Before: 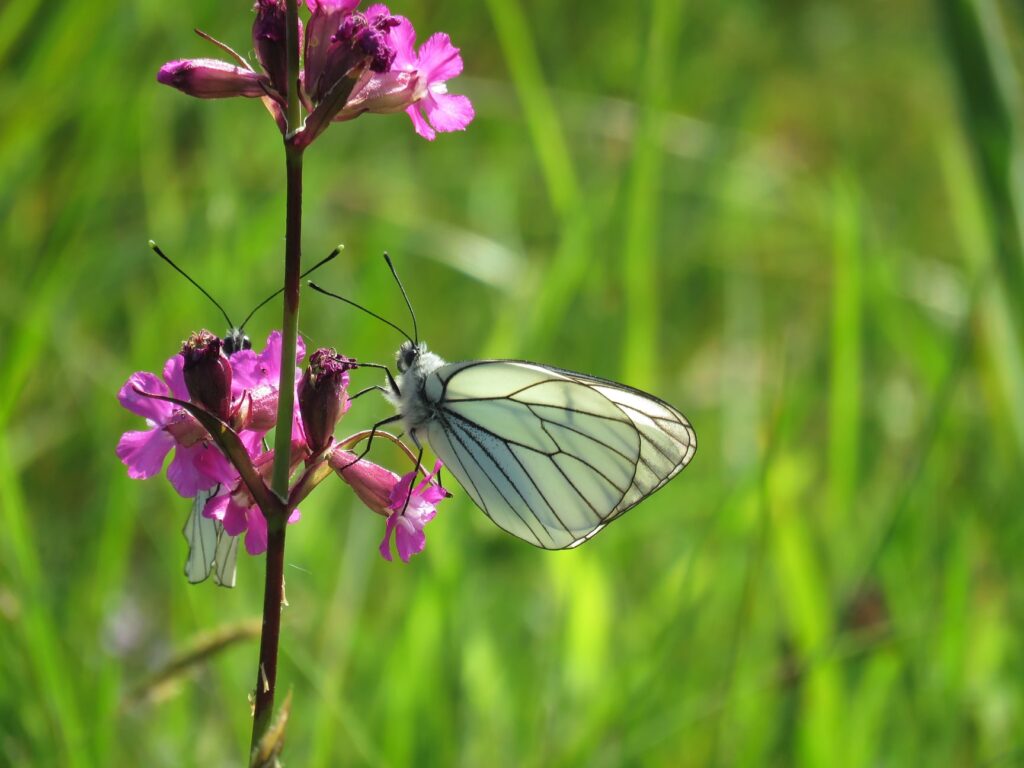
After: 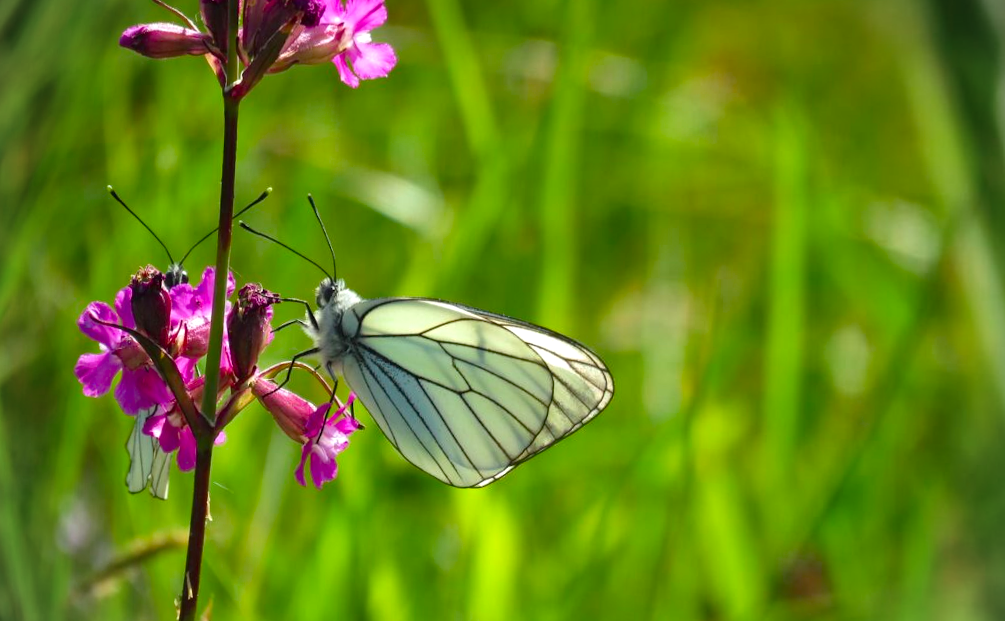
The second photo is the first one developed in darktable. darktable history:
rotate and perspective: rotation 1.69°, lens shift (vertical) -0.023, lens shift (horizontal) -0.291, crop left 0.025, crop right 0.988, crop top 0.092, crop bottom 0.842
shadows and highlights: soften with gaussian
color balance rgb: linear chroma grading › shadows 16%, perceptual saturation grading › global saturation 8%, perceptual saturation grading › shadows 4%, perceptual brilliance grading › global brilliance 2%, perceptual brilliance grading › highlights 8%, perceptual brilliance grading › shadows -4%, global vibrance 16%, saturation formula JzAzBz (2021)
vignetting: fall-off radius 45%, brightness -0.33
crop and rotate: top 2.479%, bottom 3.018%
